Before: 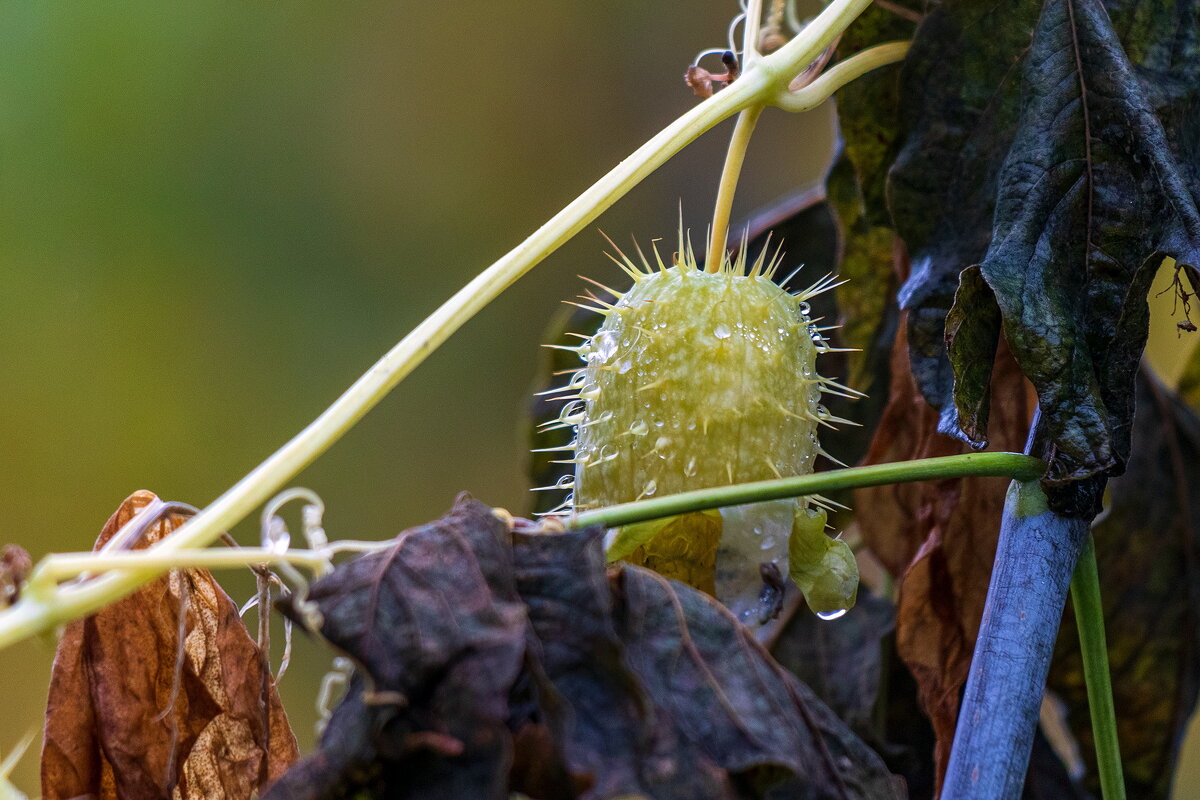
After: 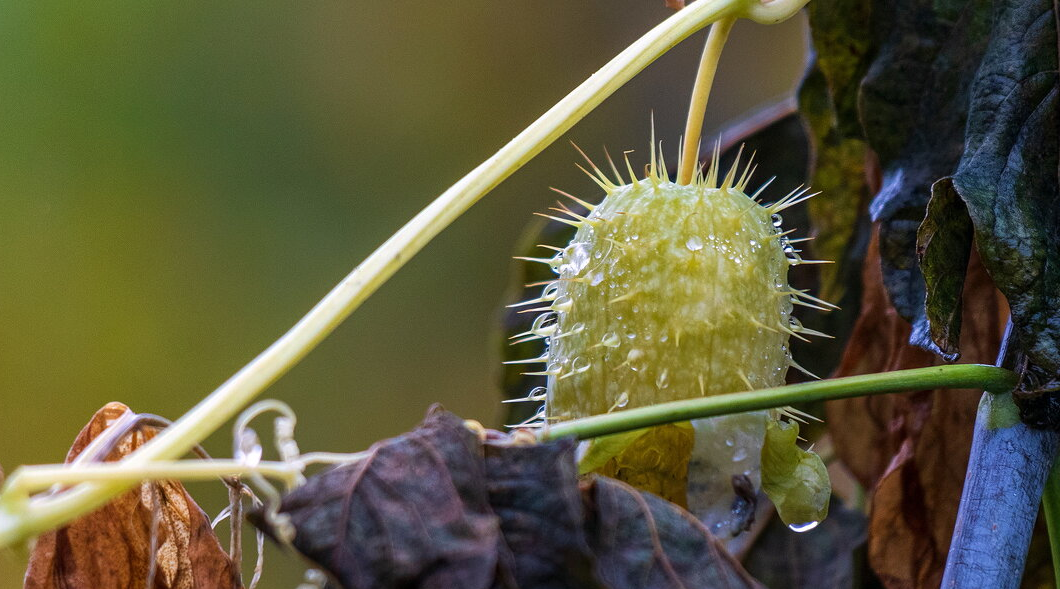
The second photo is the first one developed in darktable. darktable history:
crop and rotate: left 2.411%, top 11.03%, right 9.252%, bottom 15.287%
